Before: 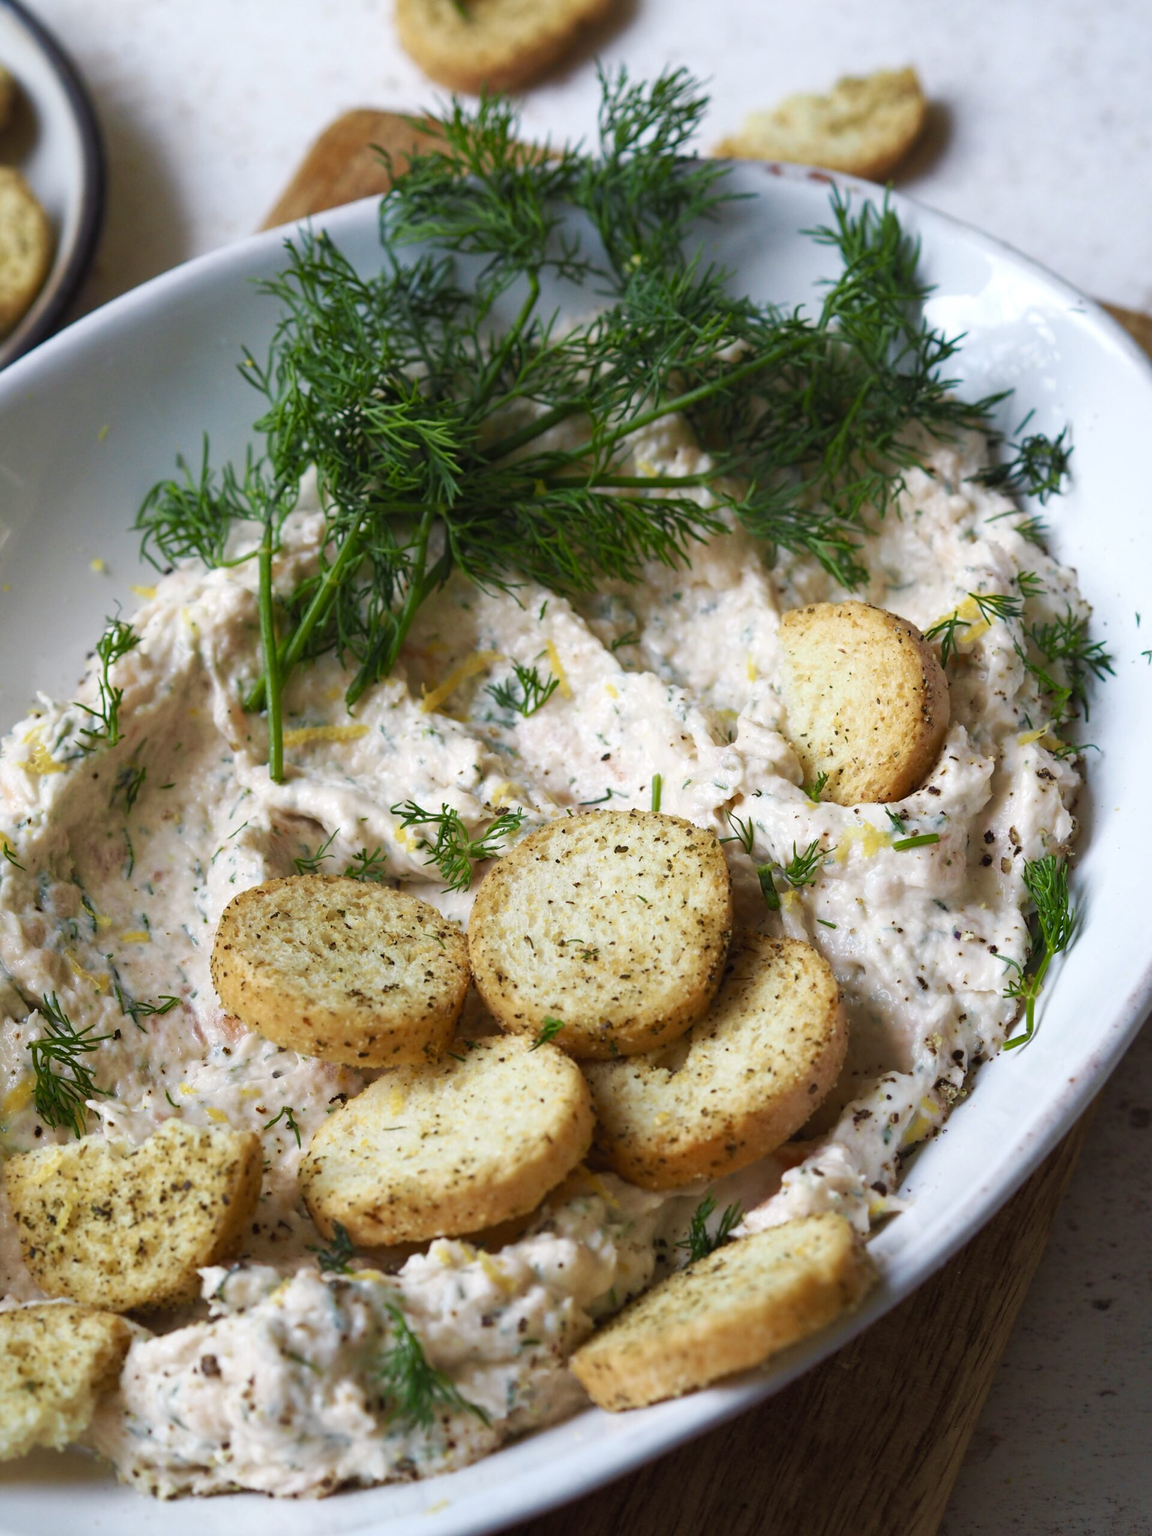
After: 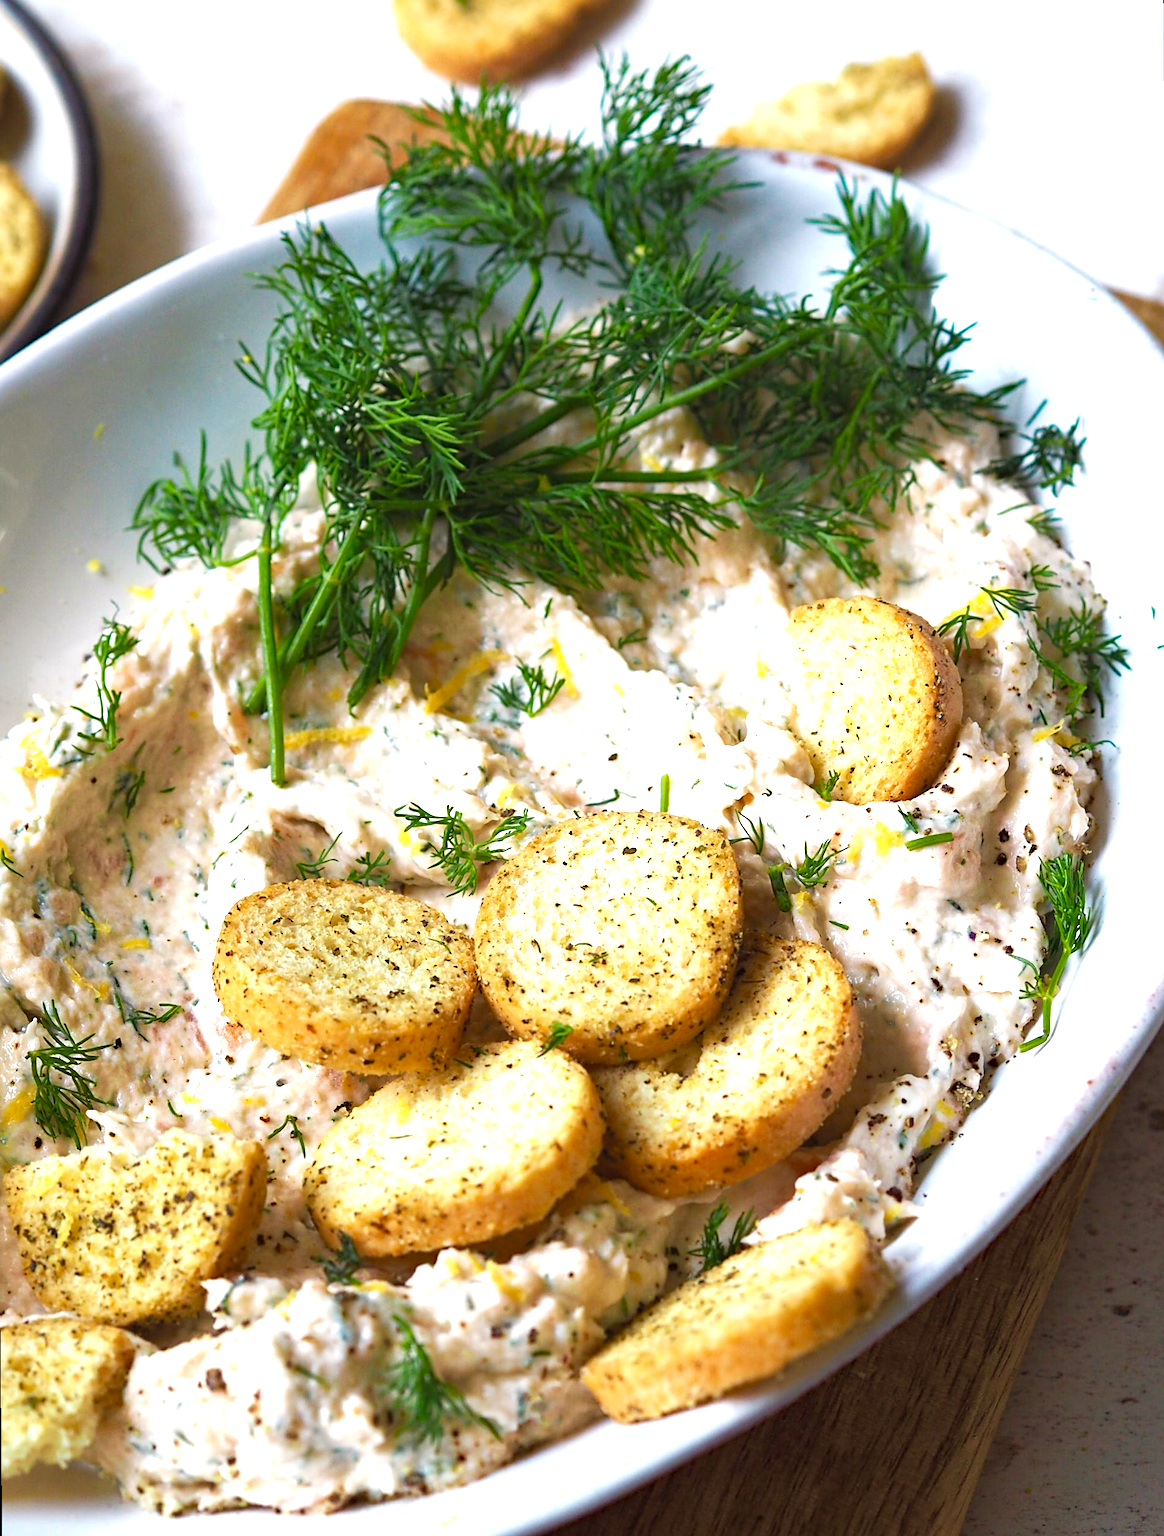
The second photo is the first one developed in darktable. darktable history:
sharpen: on, module defaults
haze removal: compatibility mode true, adaptive false
rotate and perspective: rotation -0.45°, automatic cropping original format, crop left 0.008, crop right 0.992, crop top 0.012, crop bottom 0.988
exposure: black level correction 0, exposure 0.9 EV, compensate exposure bias true, compensate highlight preservation false
white balance: red 1.009, blue 0.985
